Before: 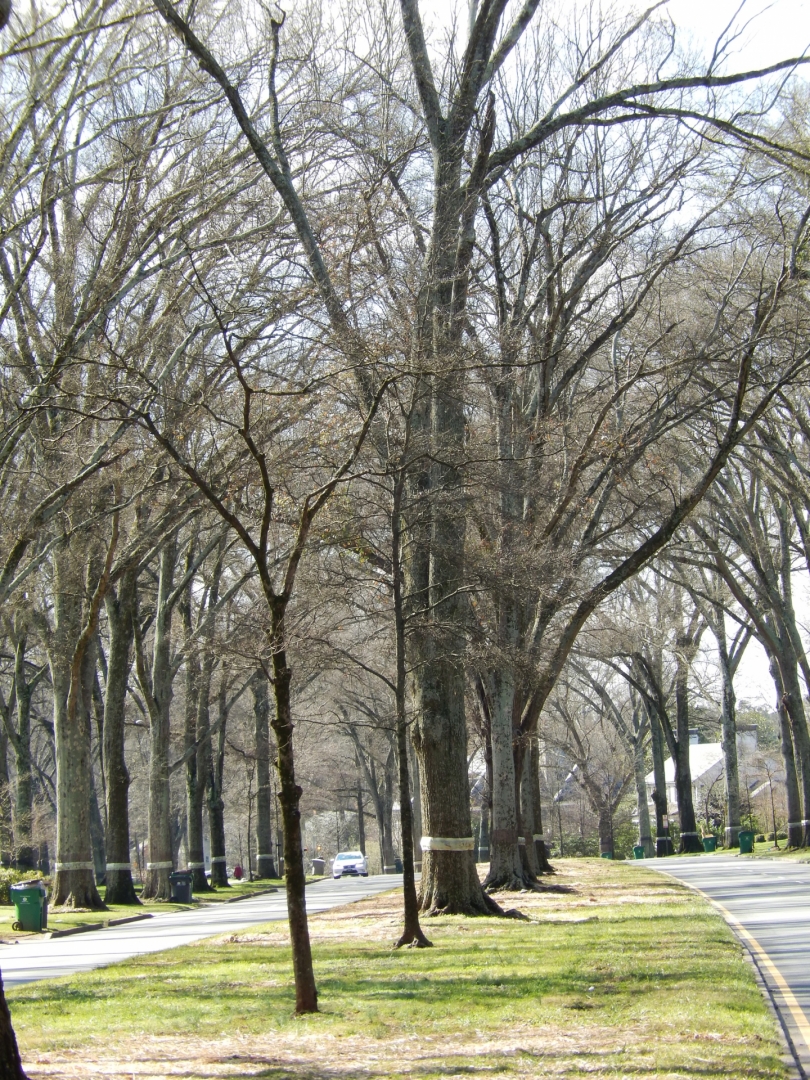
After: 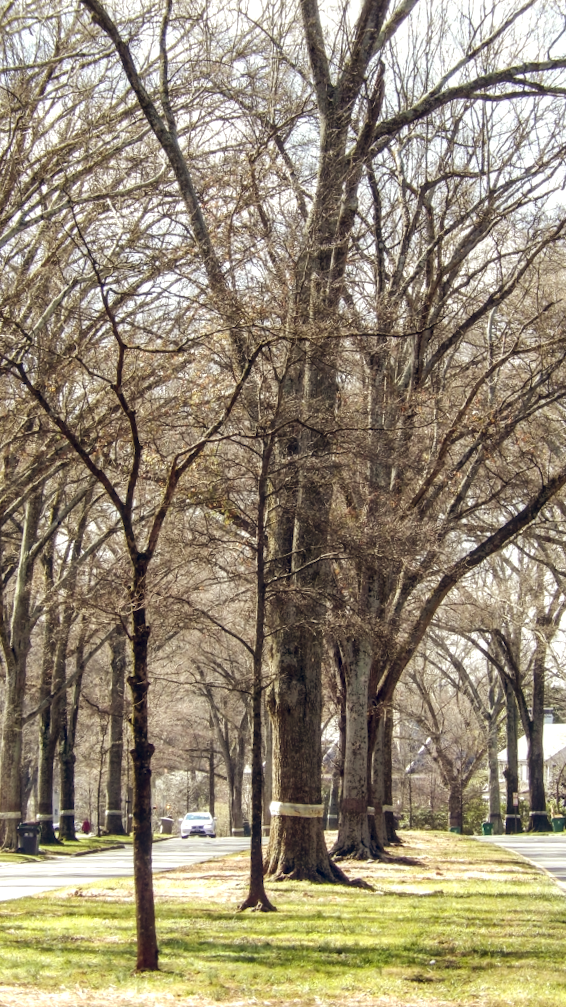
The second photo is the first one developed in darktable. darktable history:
local contrast: detail 150%
crop and rotate: angle -3.13°, left 14.264%, top 0.029%, right 10.754%, bottom 0.019%
color balance rgb: power › luminance 9.919%, power › chroma 2.815%, power › hue 57.31°, global offset › chroma 0.252%, global offset › hue 258.2°, perceptual saturation grading › global saturation -0.004%
